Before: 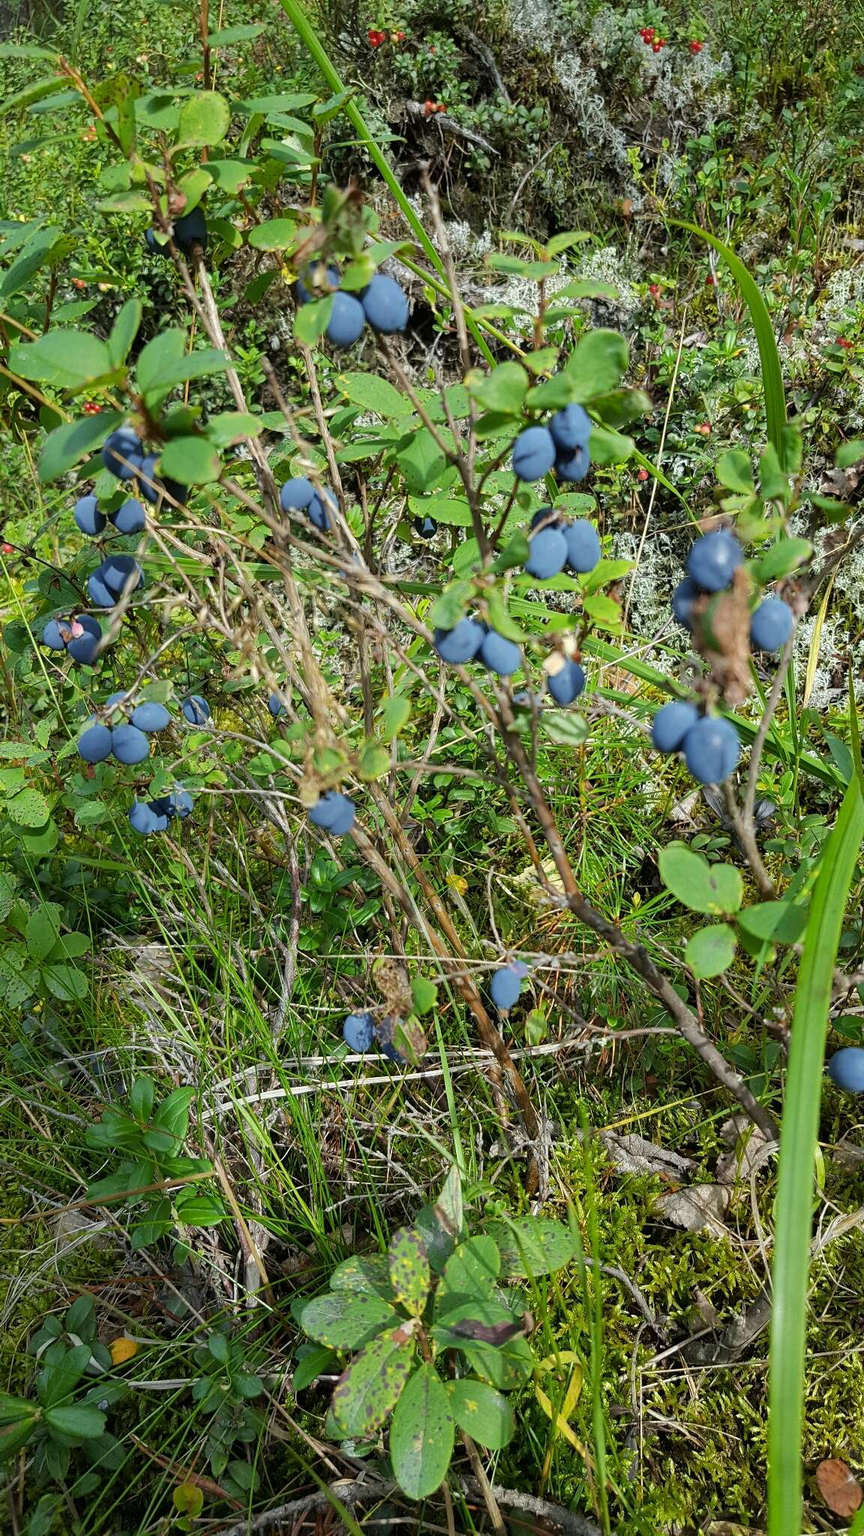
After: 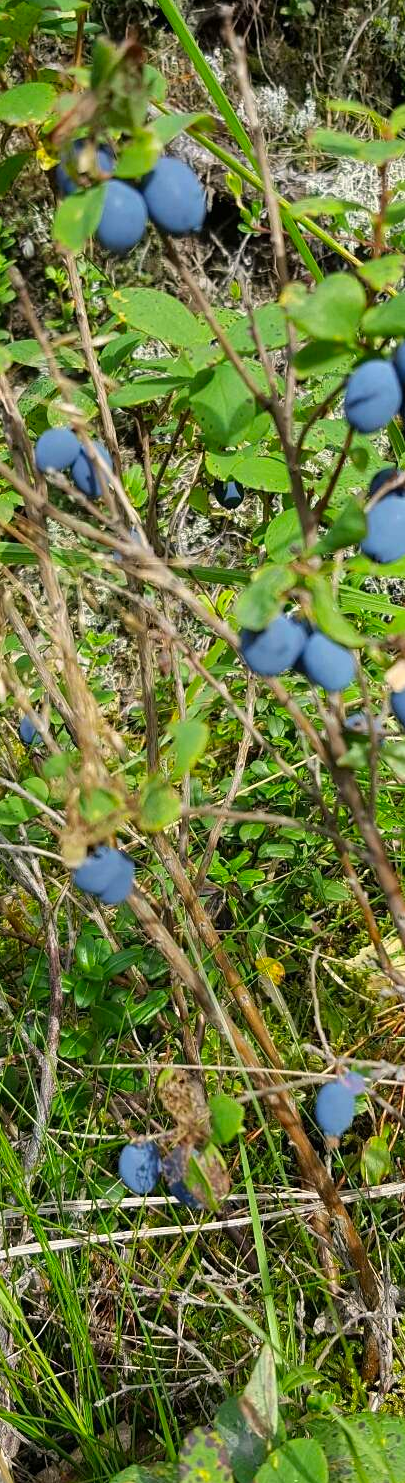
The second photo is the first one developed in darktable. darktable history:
color correction: highlights a* 3.22, highlights b* 1.93, saturation 1.19
crop and rotate: left 29.476%, top 10.214%, right 35.32%, bottom 17.333%
